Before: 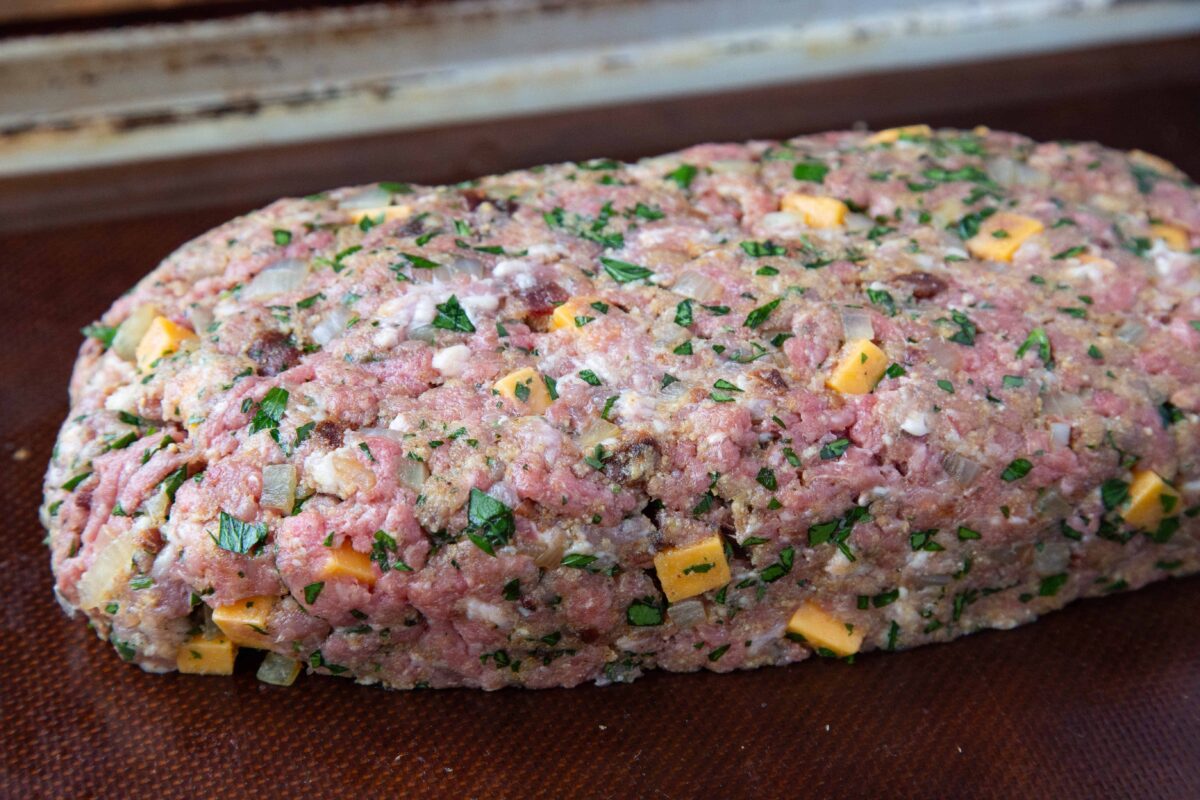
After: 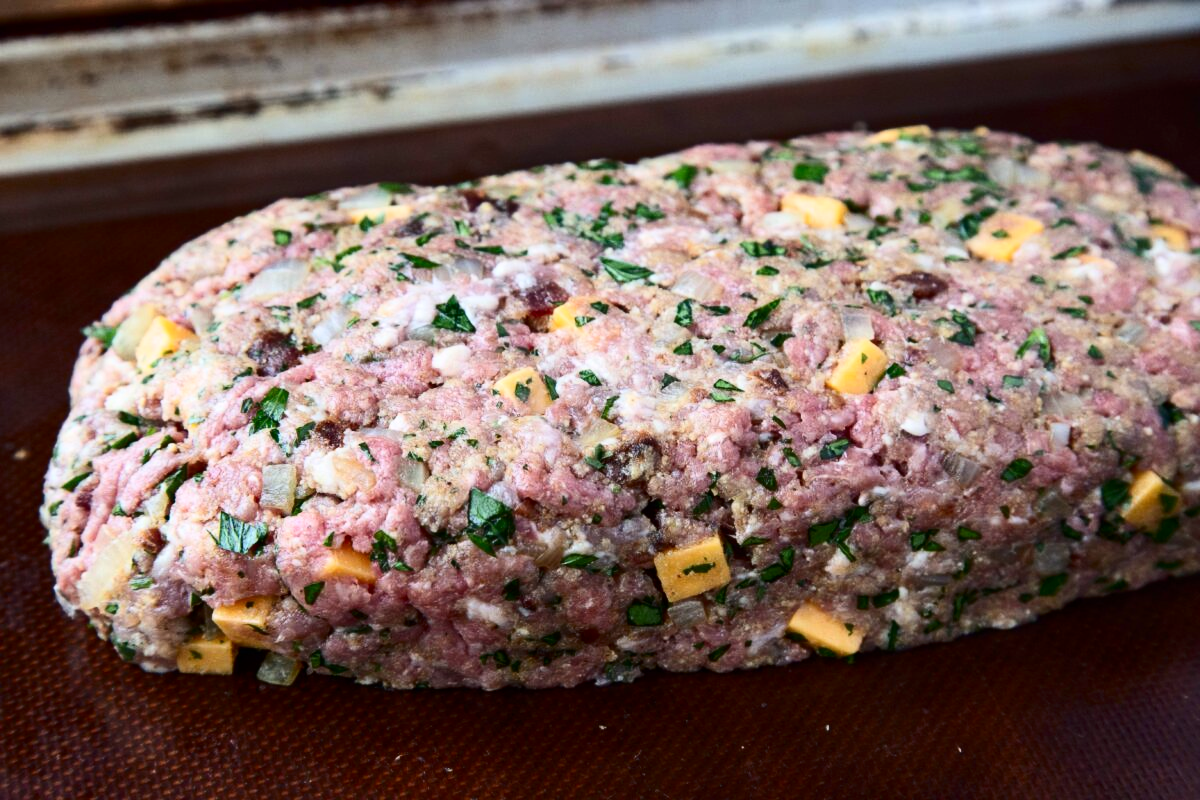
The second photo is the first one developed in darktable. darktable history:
contrast brightness saturation: contrast 0.292
shadows and highlights: radius 127.3, shadows 30.28, highlights -30.99, low approximation 0.01, soften with gaussian
